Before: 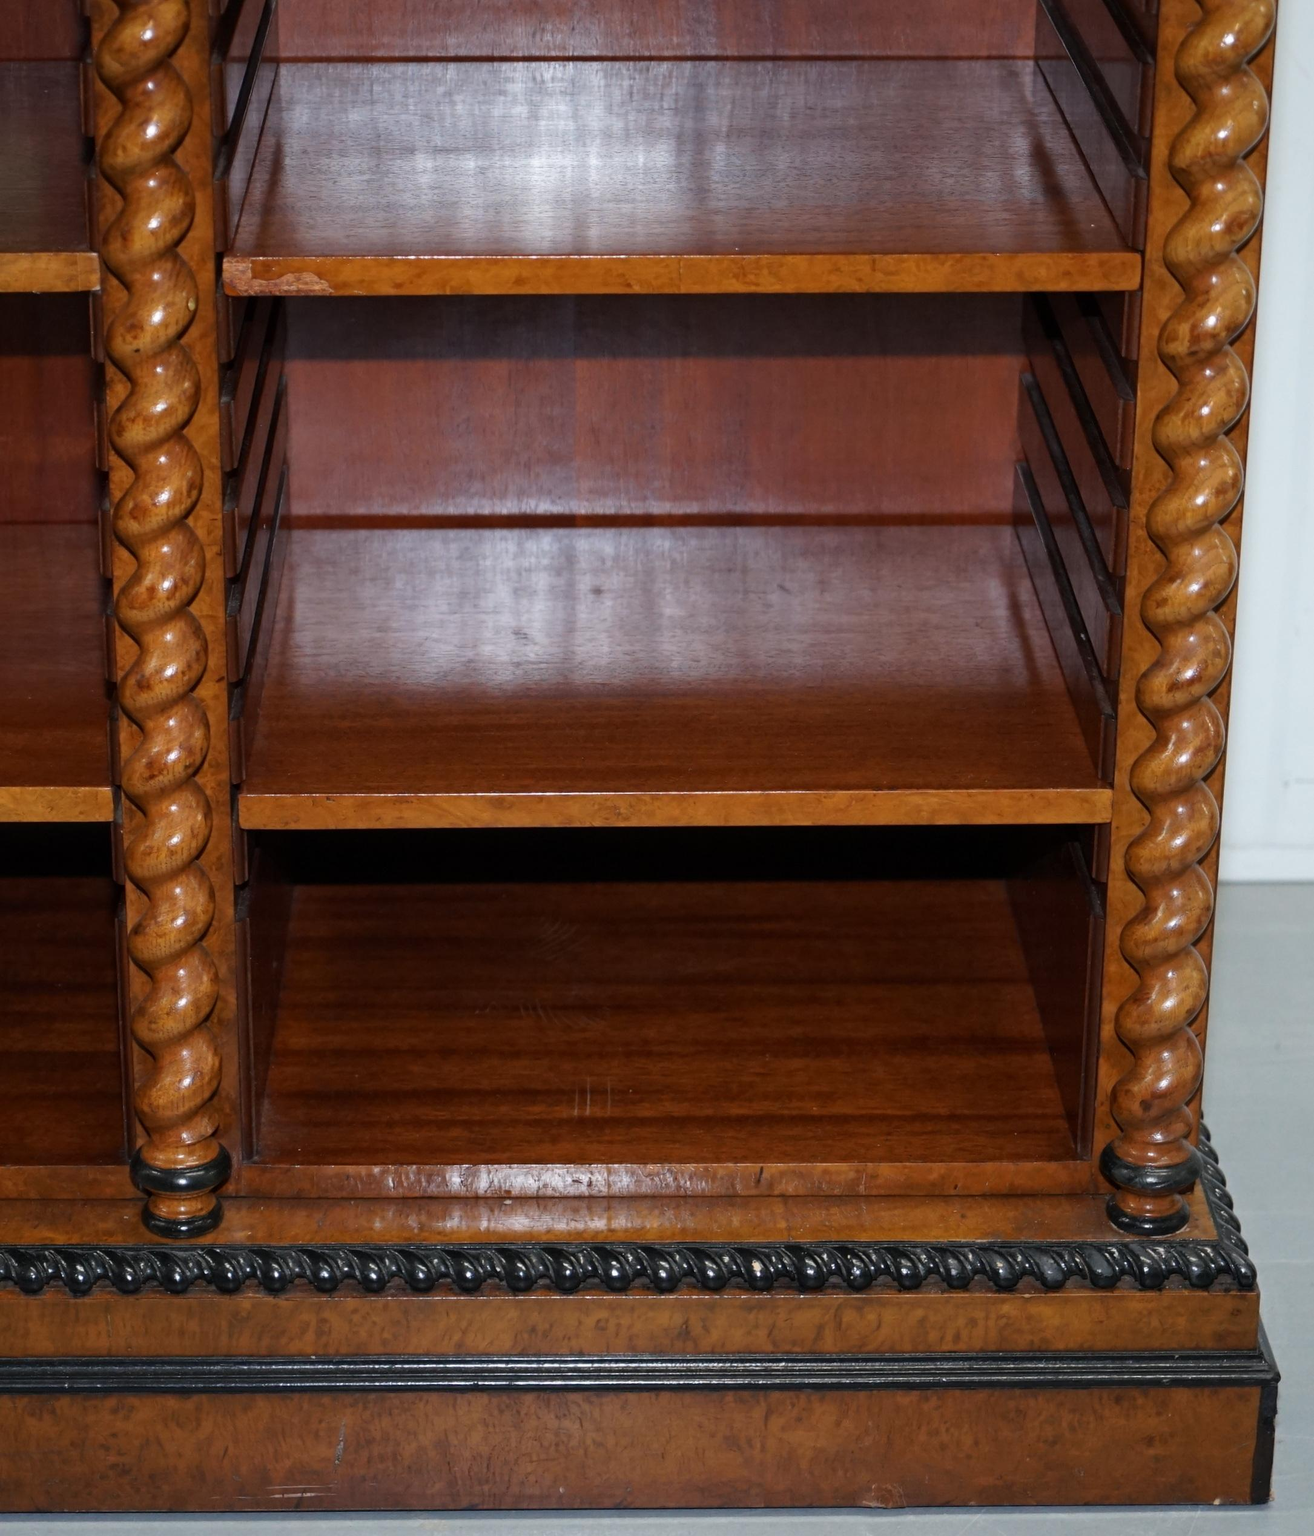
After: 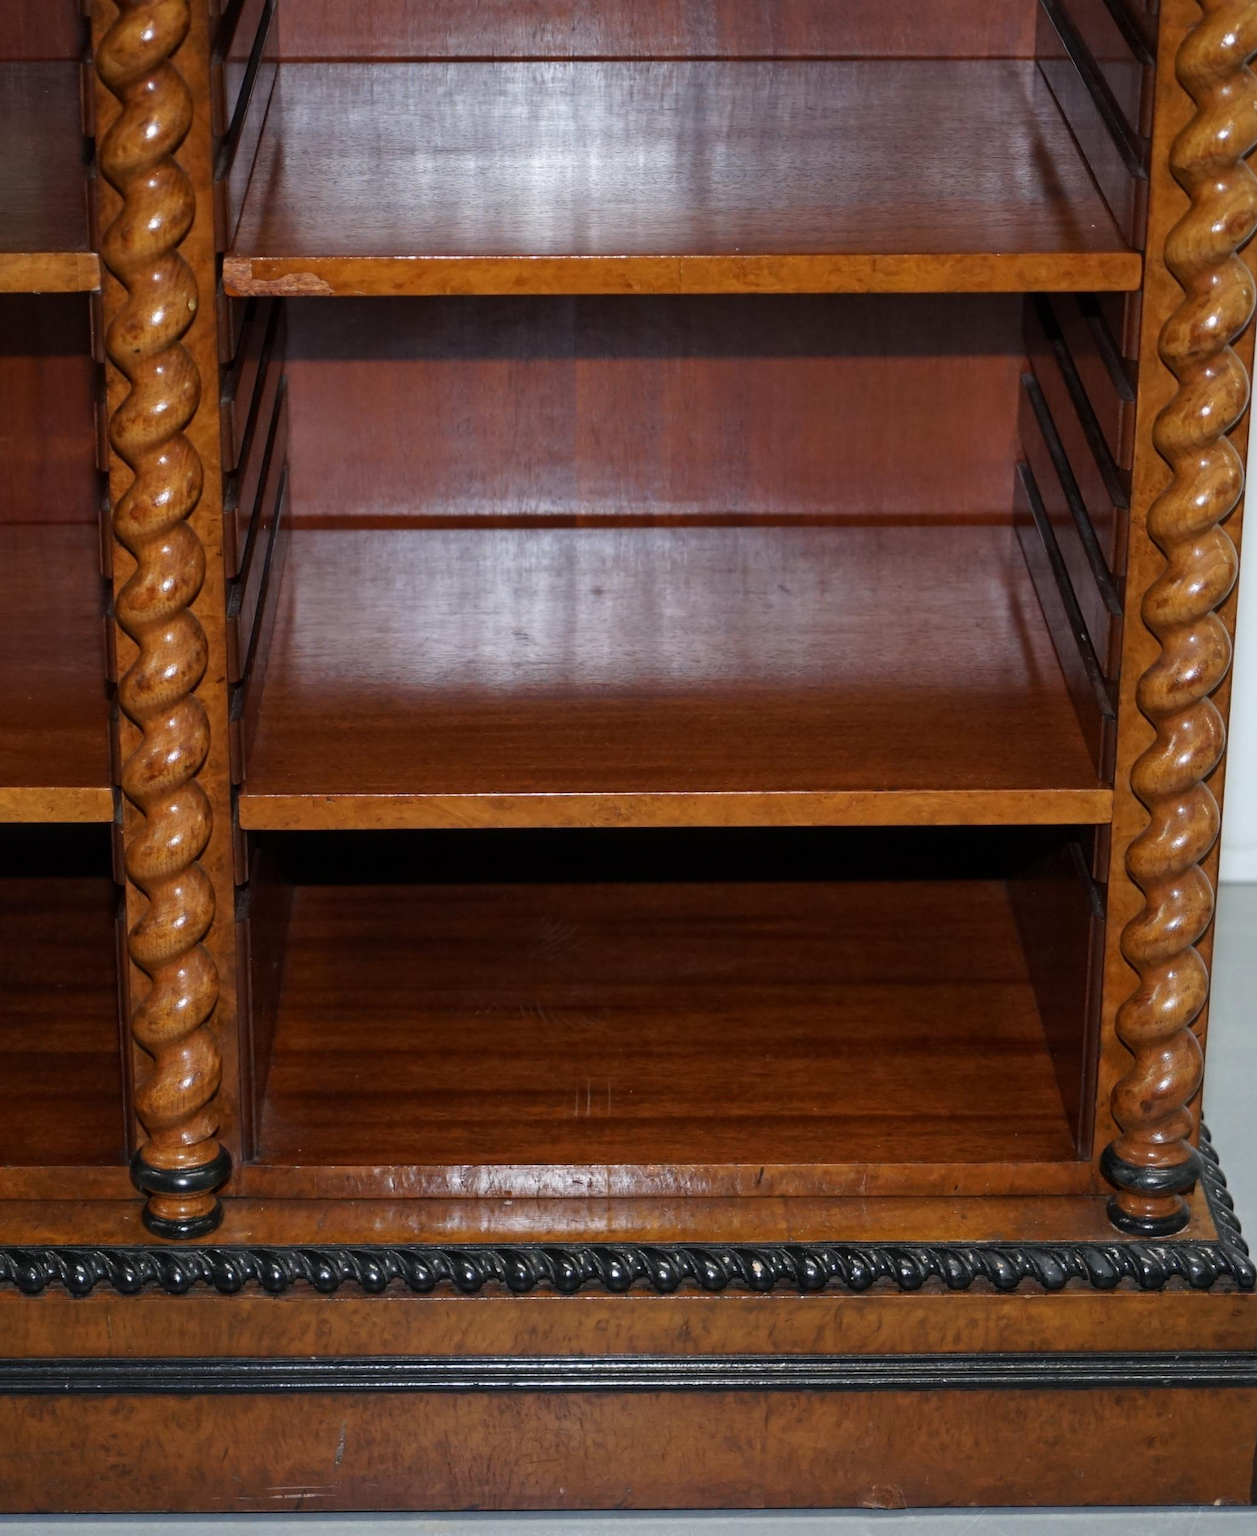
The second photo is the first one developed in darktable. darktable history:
crop: right 4.296%, bottom 0.035%
